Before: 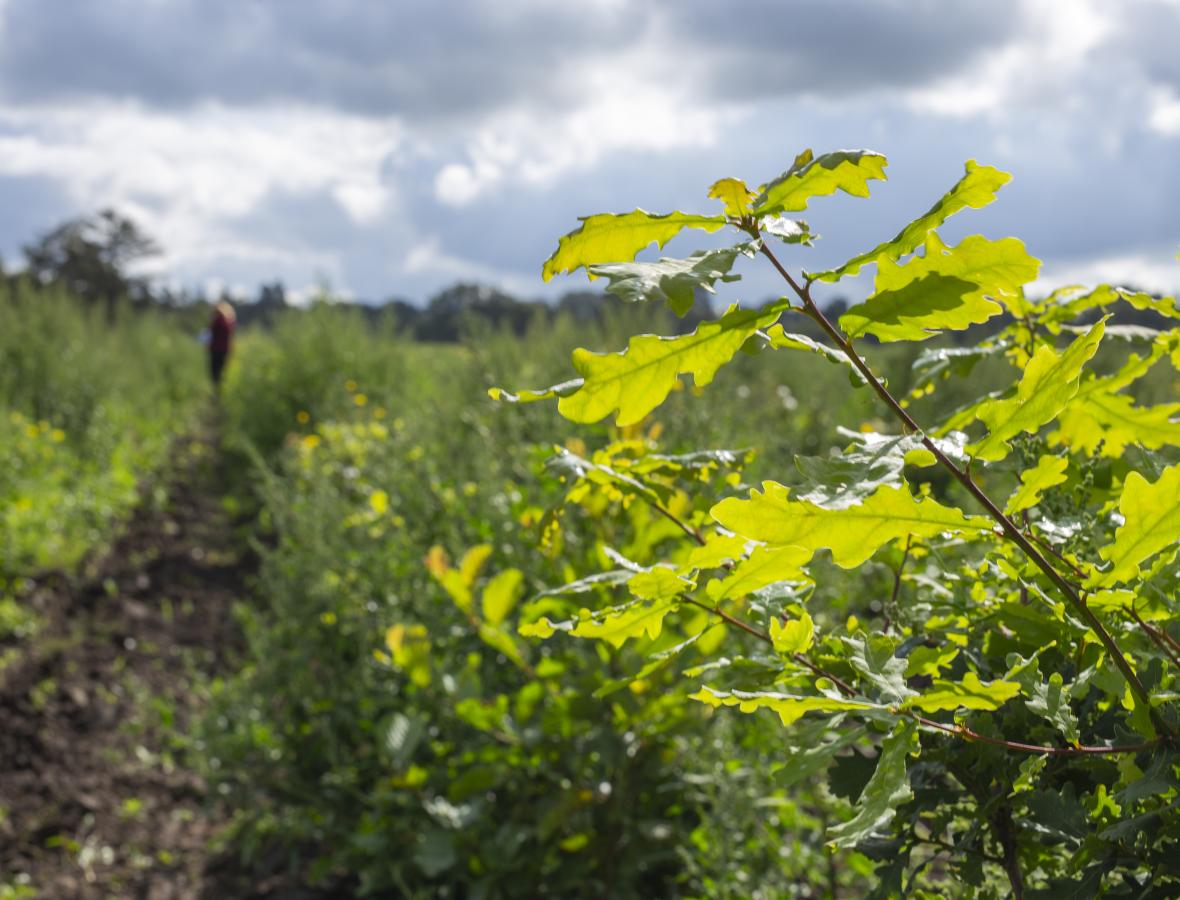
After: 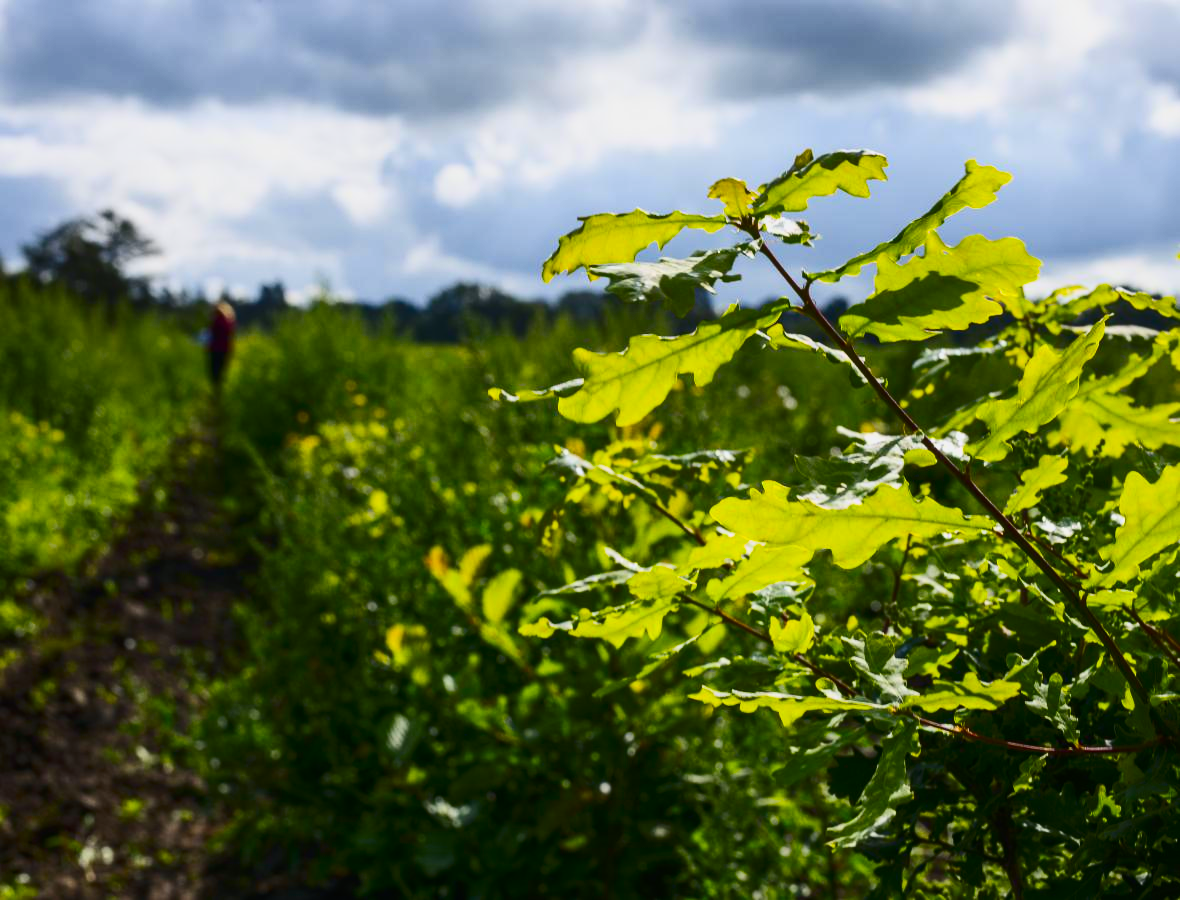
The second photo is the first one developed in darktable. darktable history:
contrast brightness saturation: contrast 0.397, brightness 0.097, saturation 0.209
exposure: black level correction 0, exposure -0.73 EV, compensate highlight preservation false
color balance rgb: shadows lift › luminance -5.278%, shadows lift › chroma 1.21%, shadows lift › hue 219.23°, perceptual saturation grading › global saturation 36.428%, perceptual saturation grading › shadows 34.763%, contrast 5.761%
